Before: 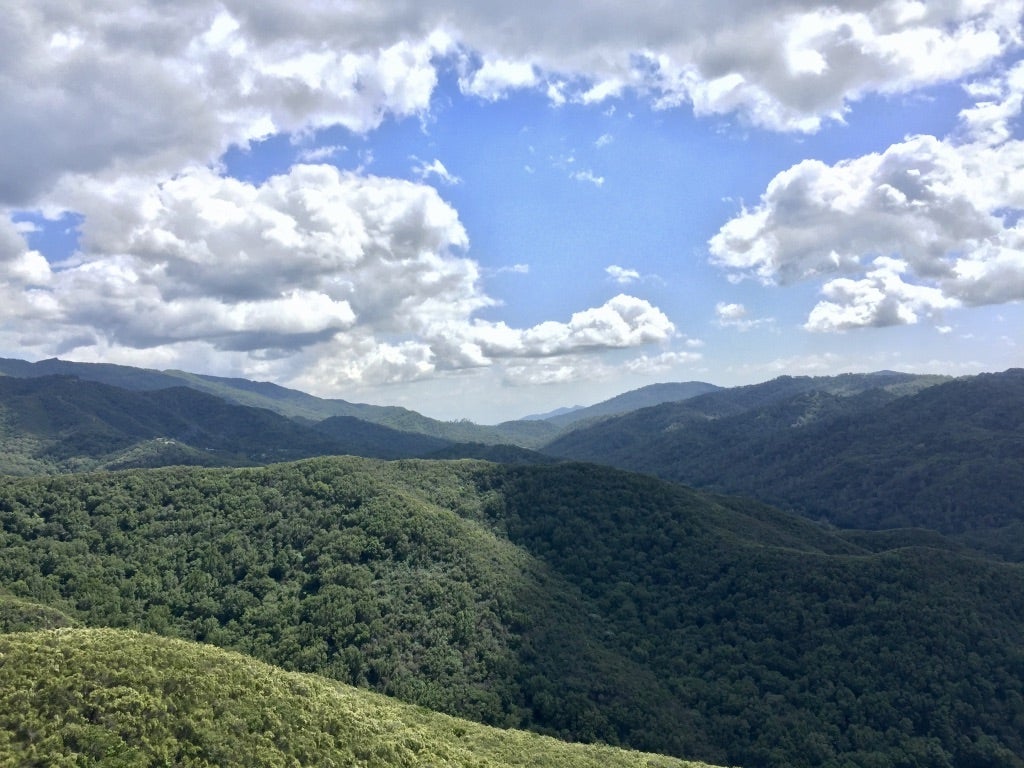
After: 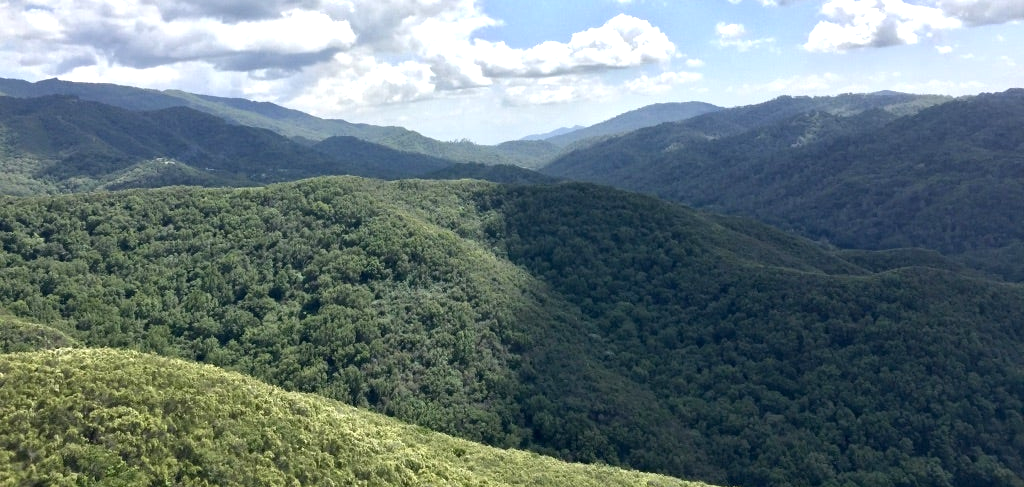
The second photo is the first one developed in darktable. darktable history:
exposure: black level correction 0.001, exposure 0.5 EV, compensate highlight preservation false
crop and rotate: top 36.571%
